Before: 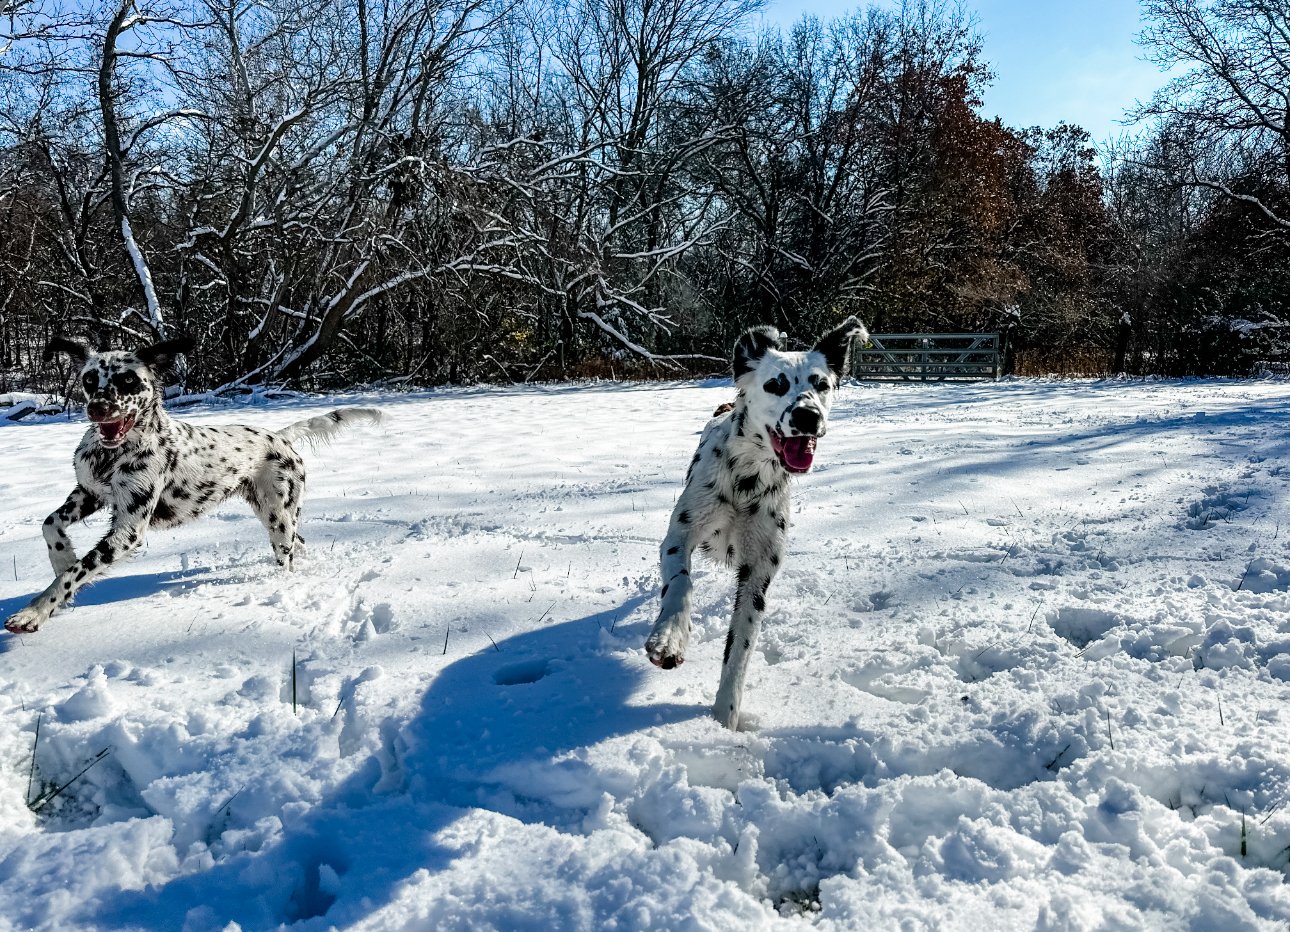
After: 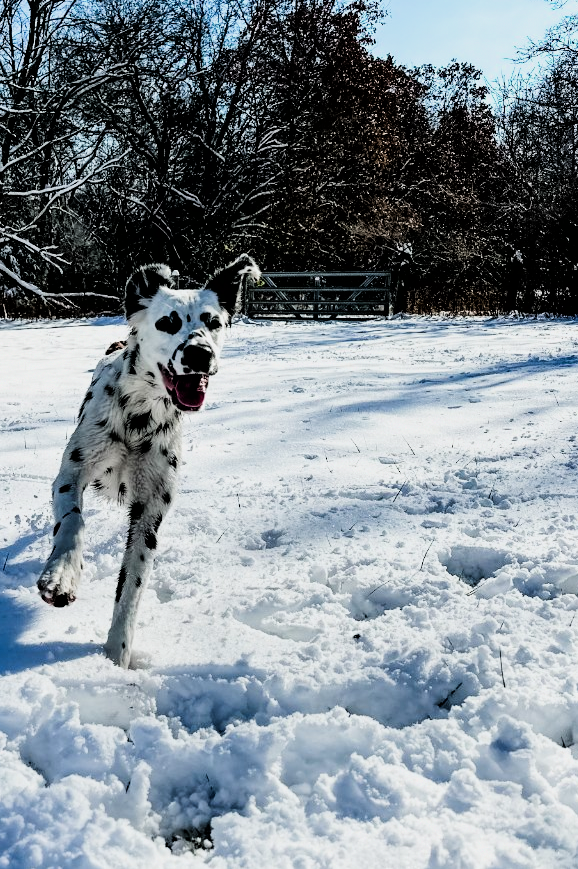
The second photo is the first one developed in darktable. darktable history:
filmic rgb: black relative exposure -4.97 EV, white relative exposure 3.97 EV, threshold -0.277 EV, transition 3.19 EV, structure ↔ texture 99.47%, hardness 2.88, contrast 1.408, enable highlight reconstruction true
crop: left 47.162%, top 6.702%, right 8.003%
exposure: exposure 0.296 EV, compensate exposure bias true, compensate highlight preservation false
